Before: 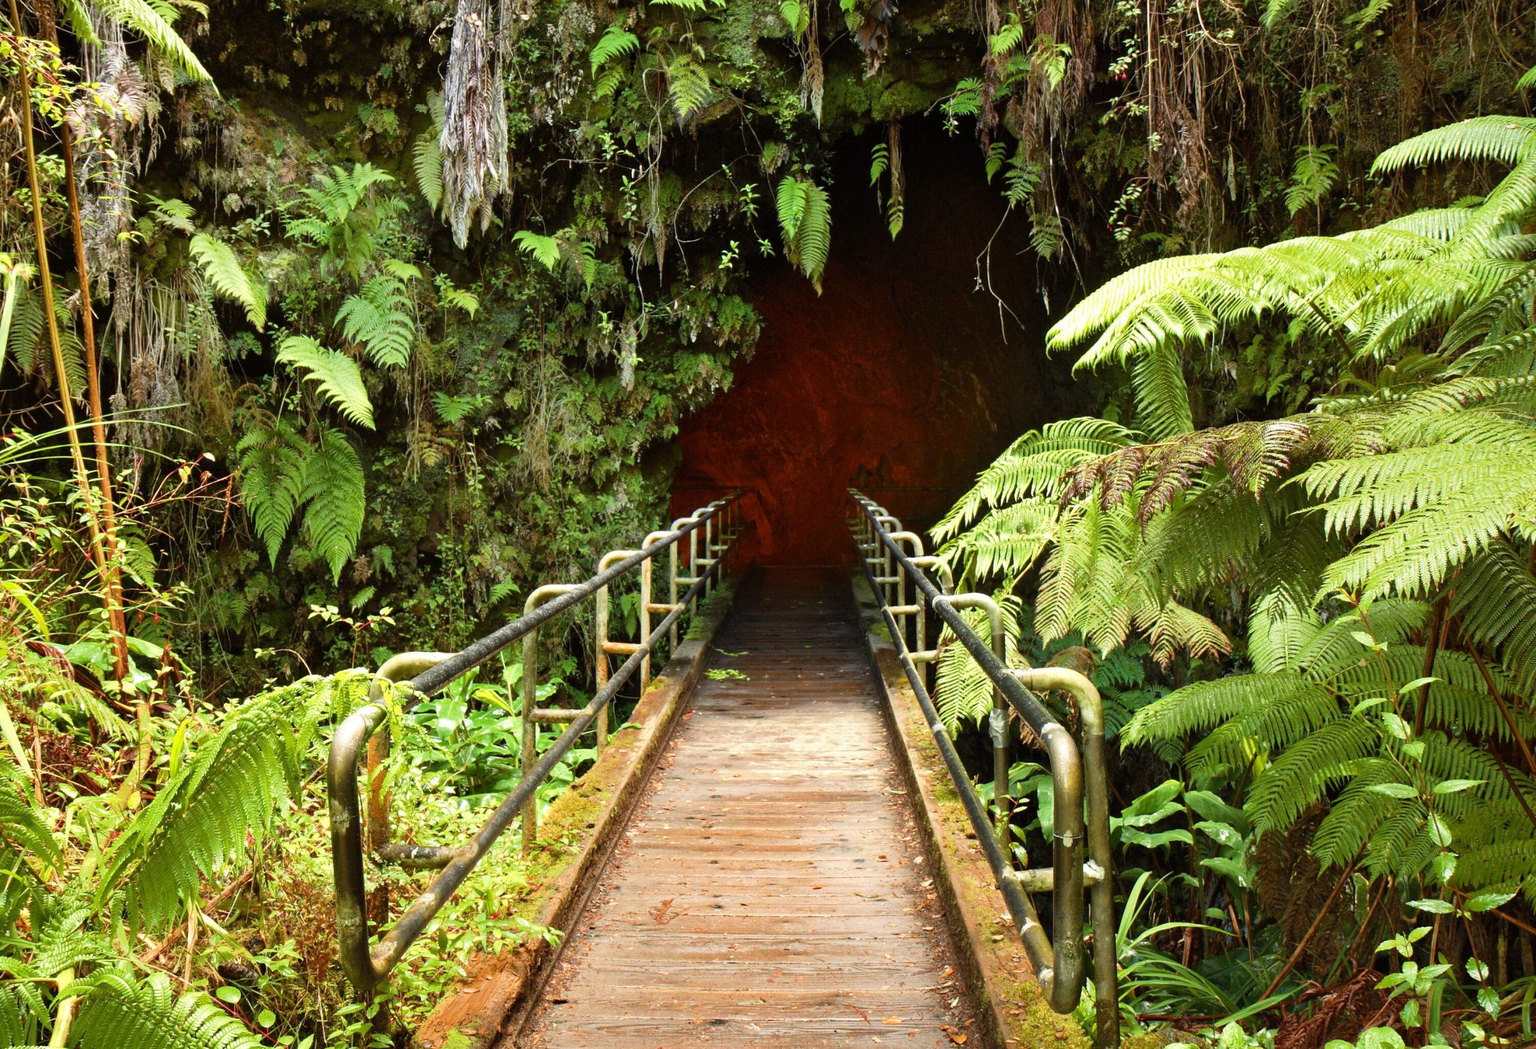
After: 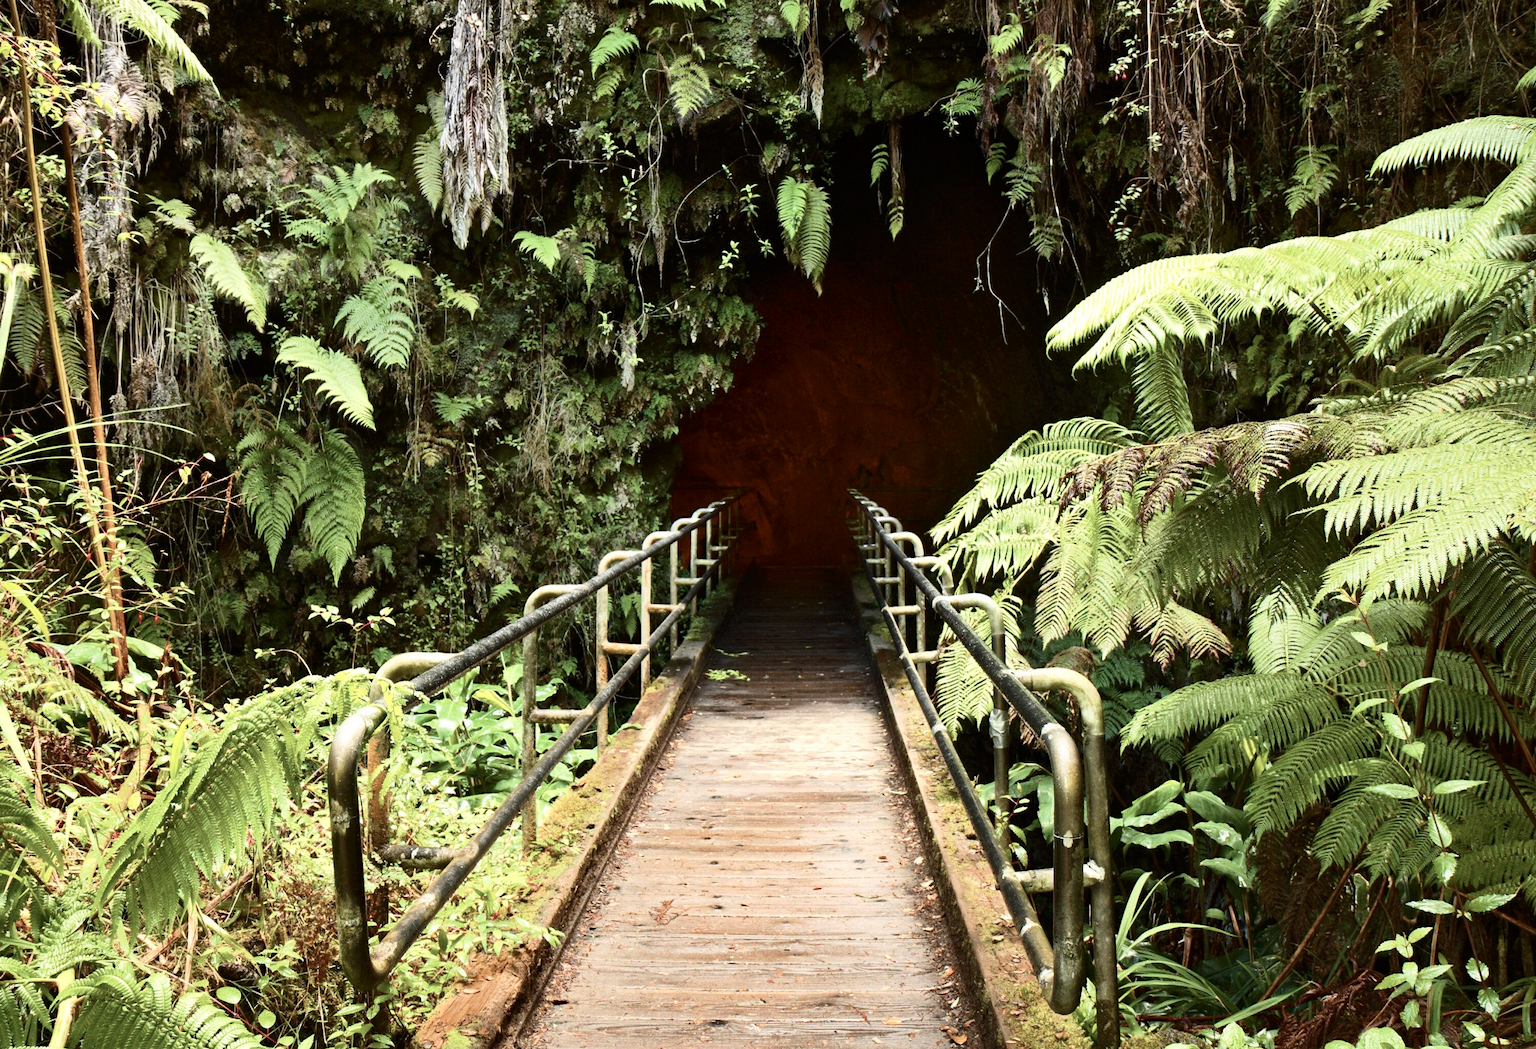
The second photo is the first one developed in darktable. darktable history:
contrast brightness saturation: contrast 0.248, saturation -0.309
